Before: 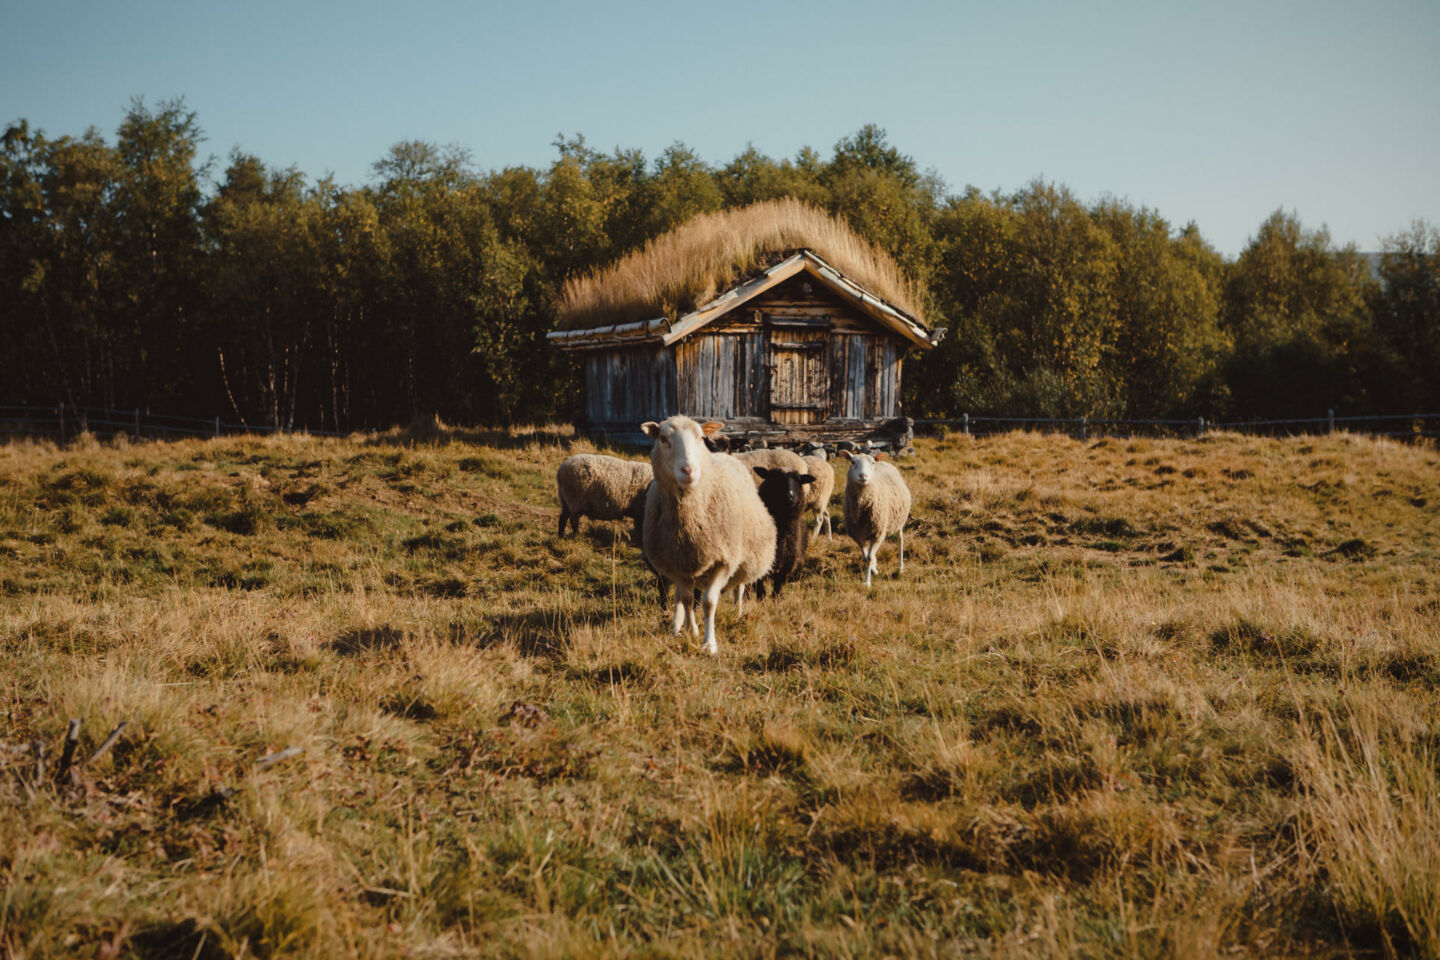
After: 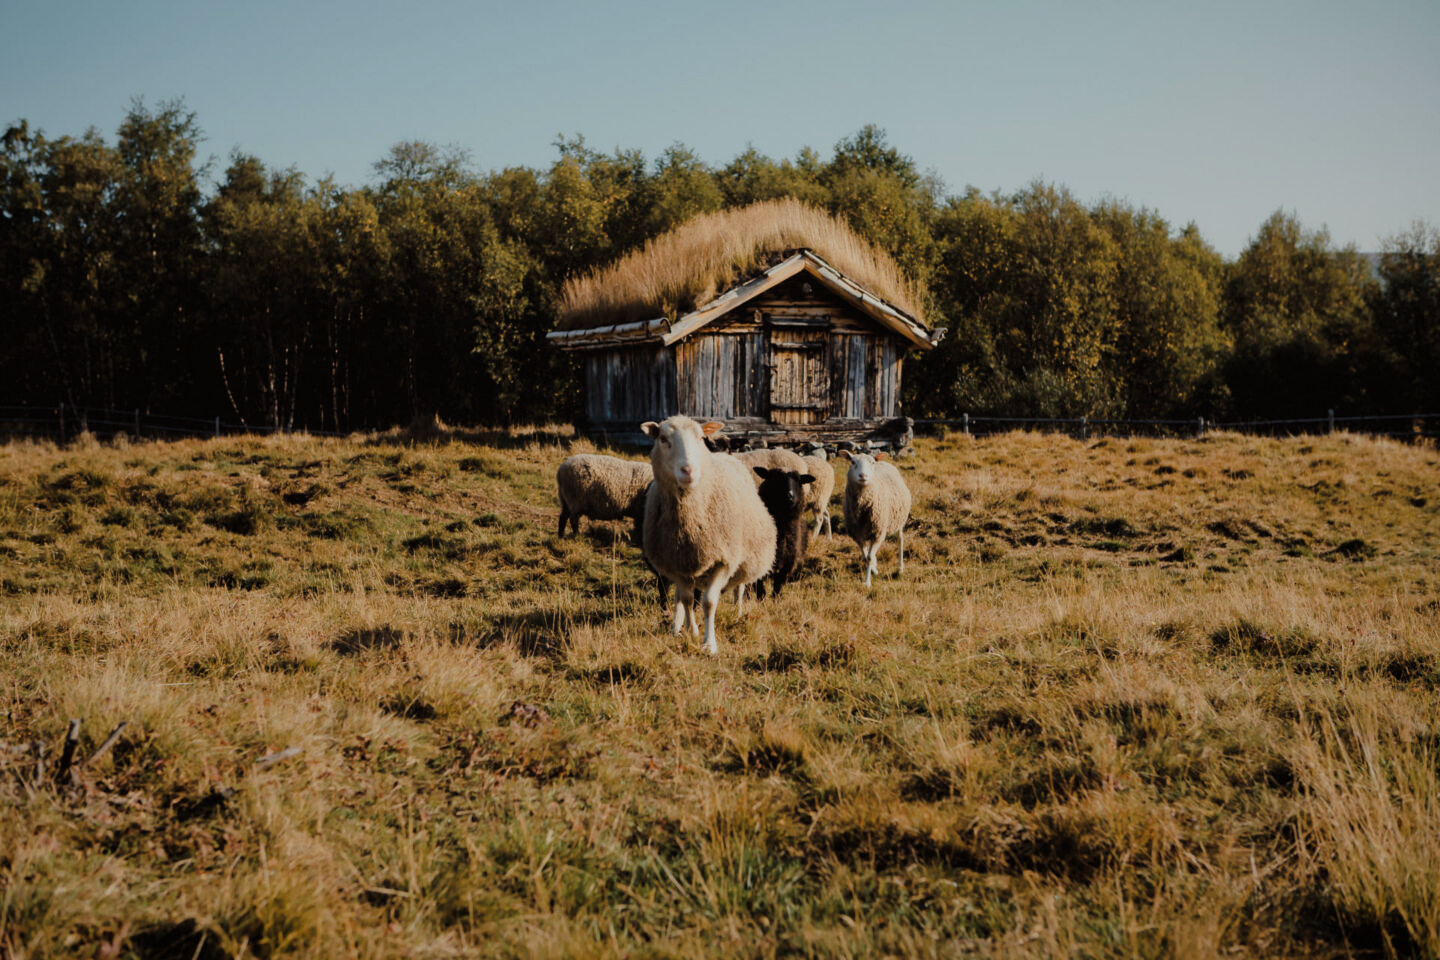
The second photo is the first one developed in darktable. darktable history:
filmic rgb: black relative exposure -7.31 EV, white relative exposure 5.09 EV, hardness 3.2
